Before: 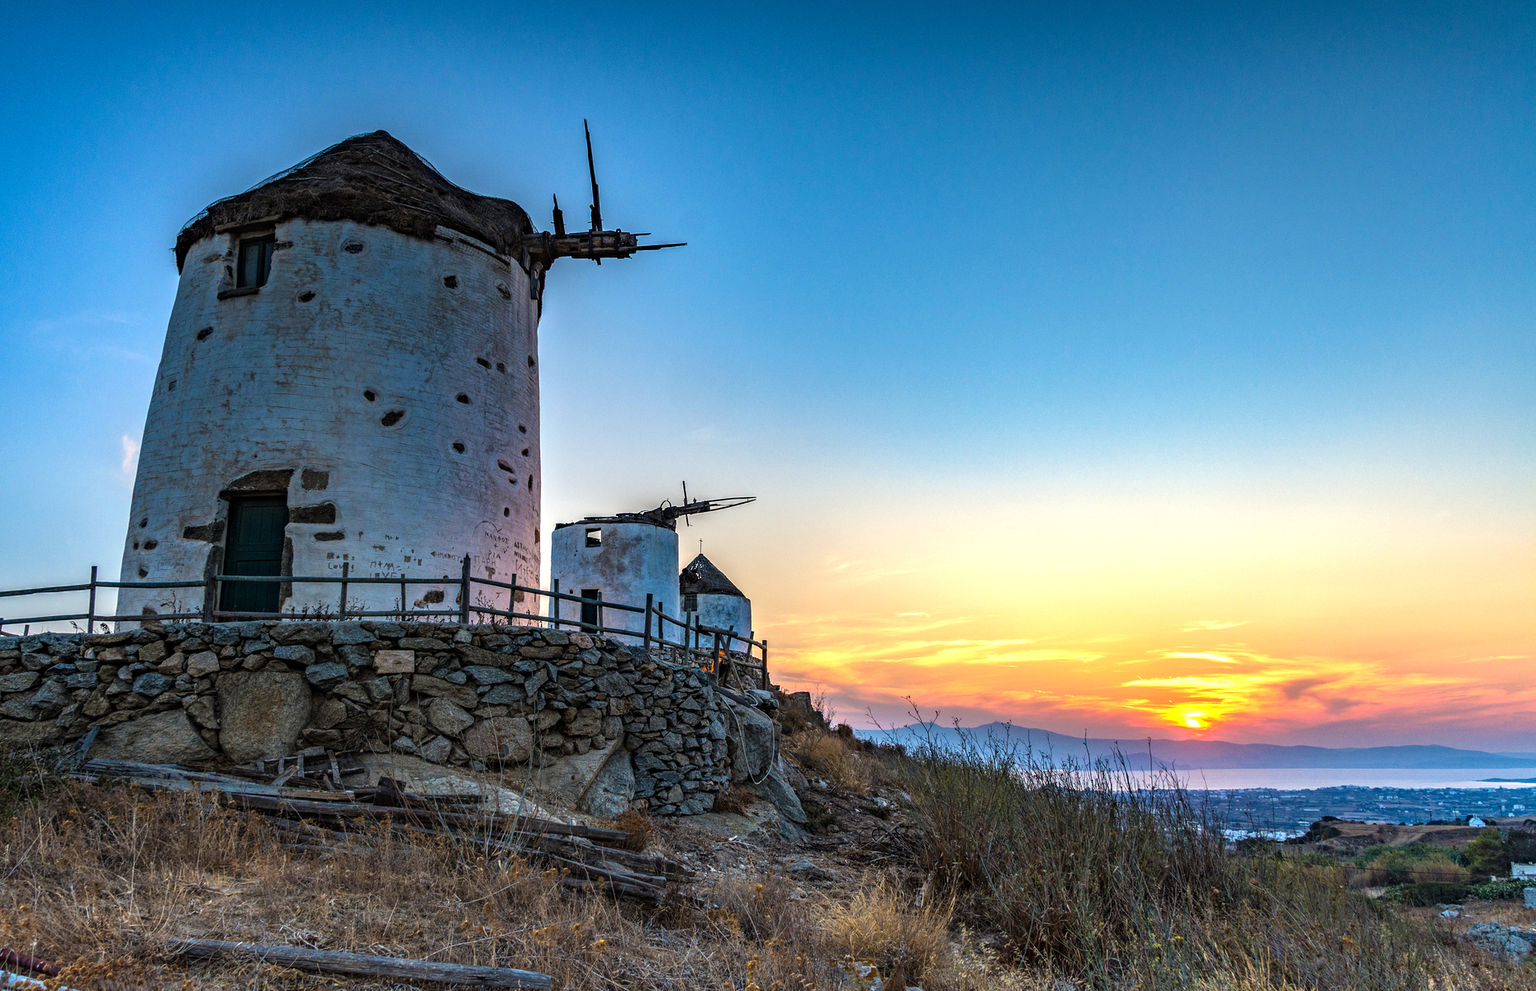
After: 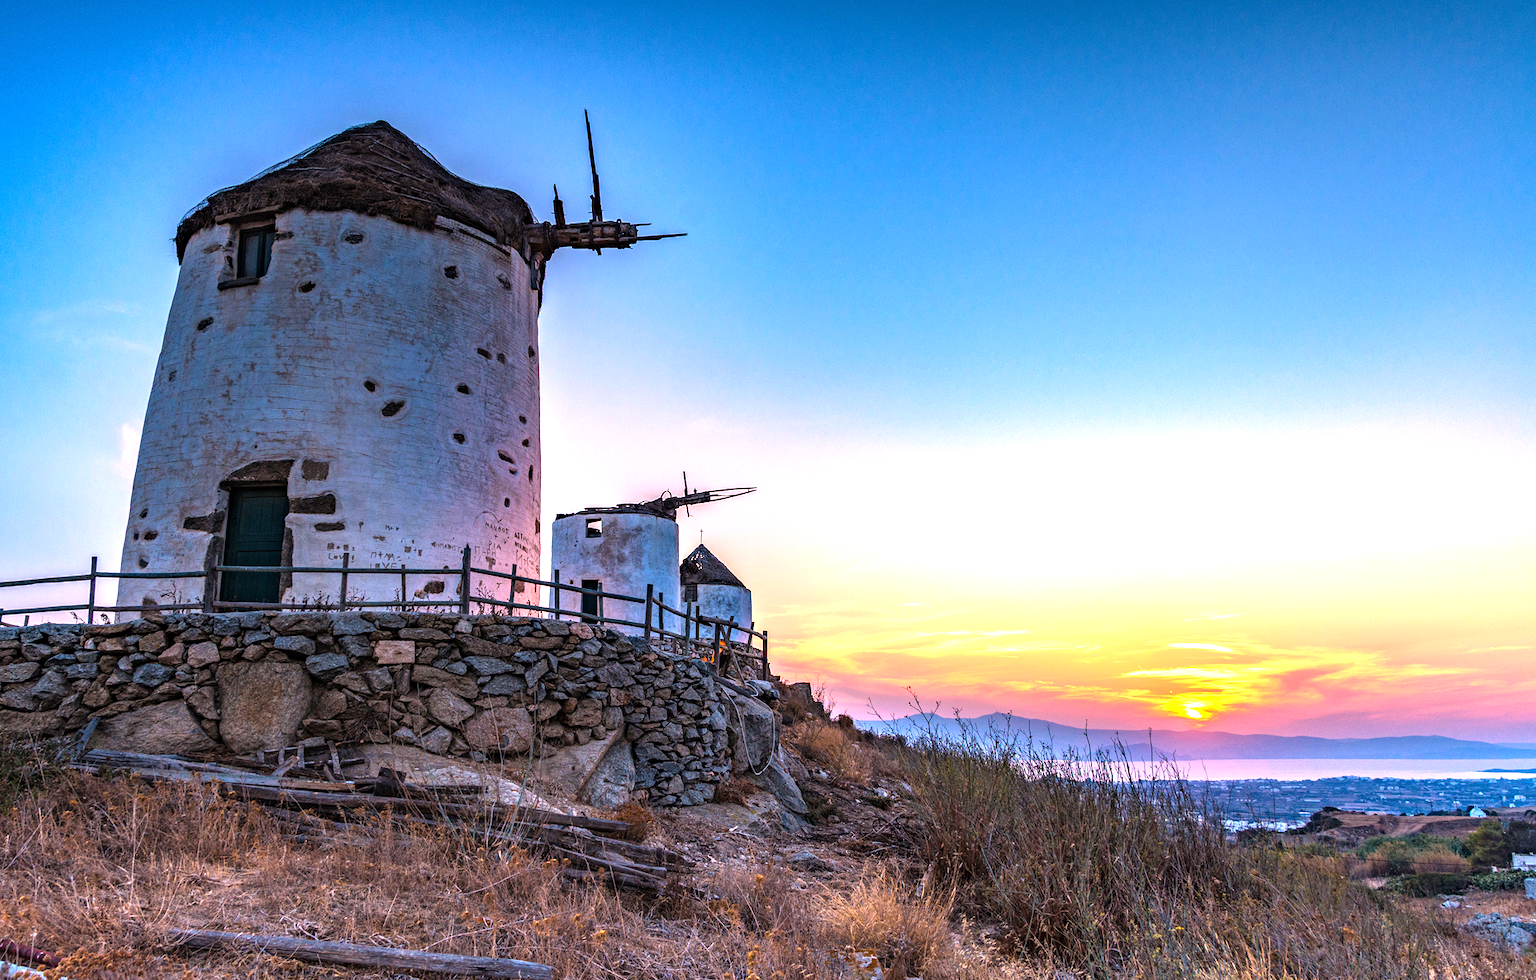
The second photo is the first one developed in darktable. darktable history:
exposure: exposure 0.493 EV, compensate highlight preservation false
crop: top 1.049%, right 0.001%
white balance: red 1.188, blue 1.11
